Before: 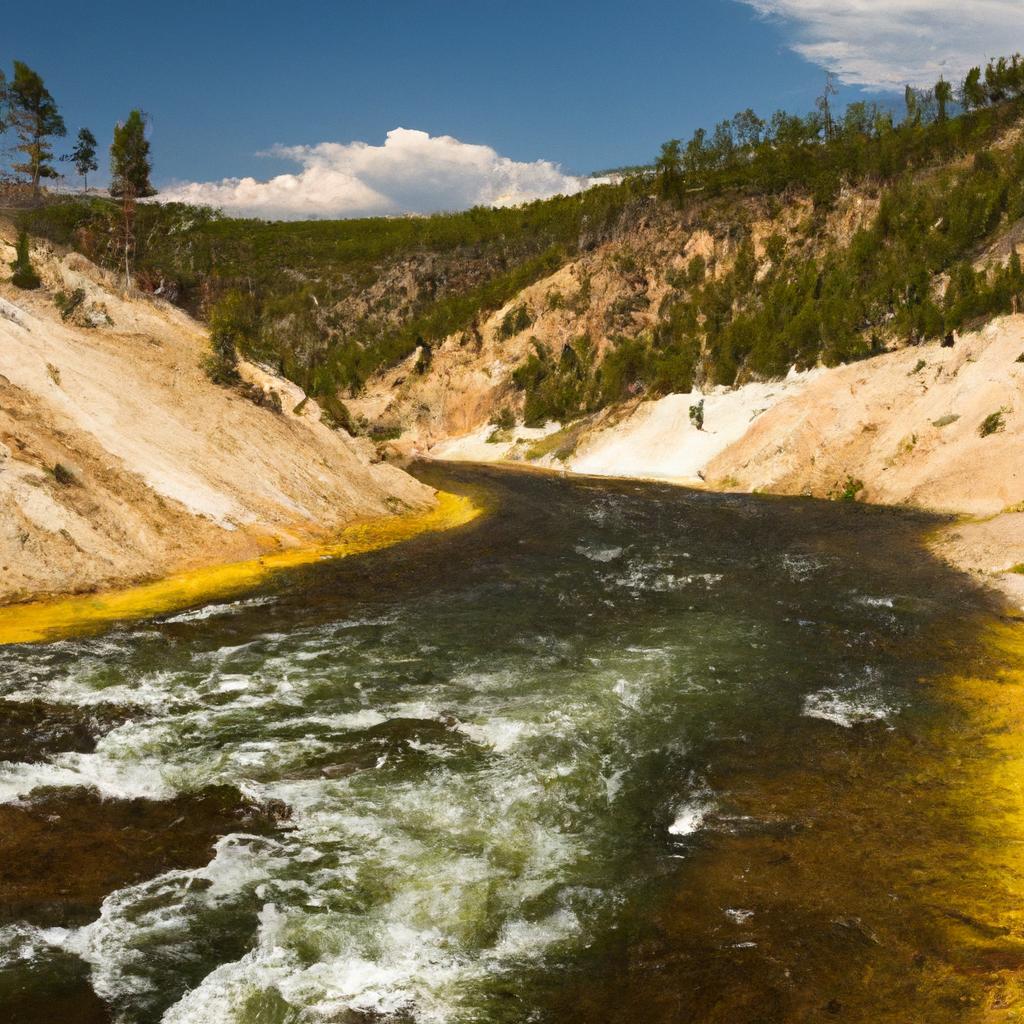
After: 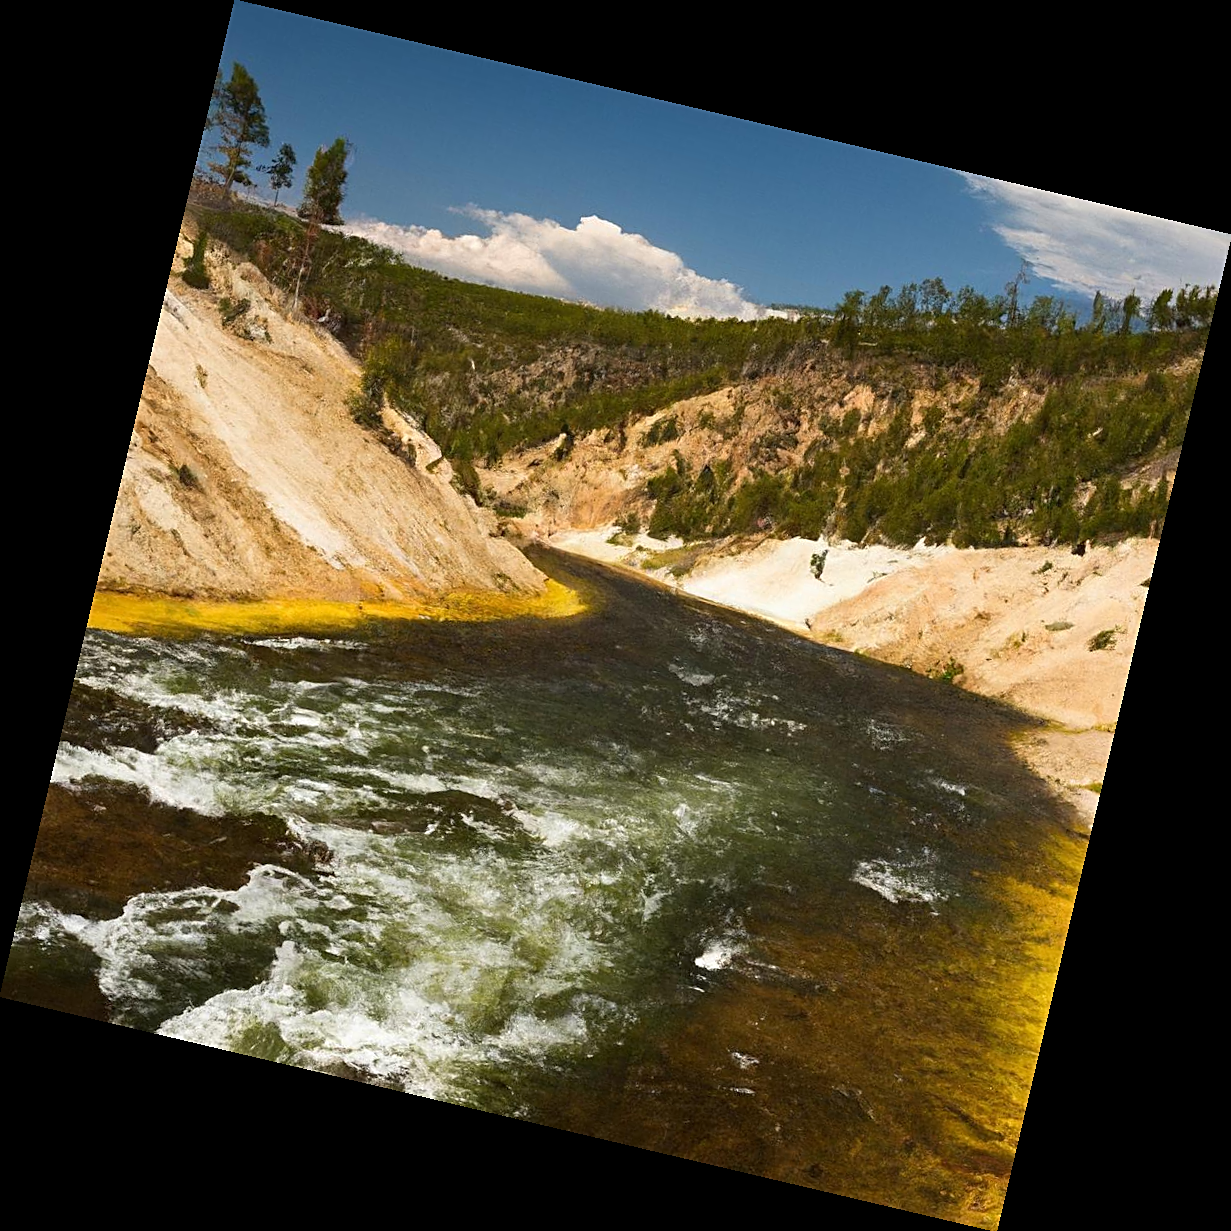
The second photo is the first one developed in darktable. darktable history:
sharpen: on, module defaults
rotate and perspective: rotation 13.27°, automatic cropping off
